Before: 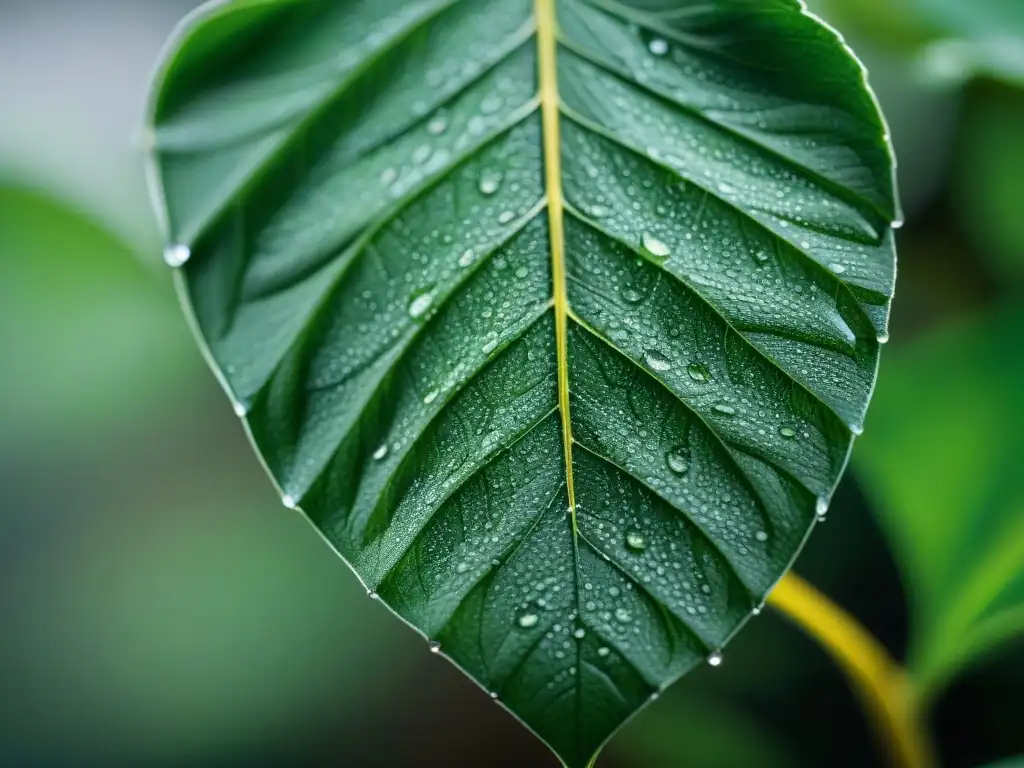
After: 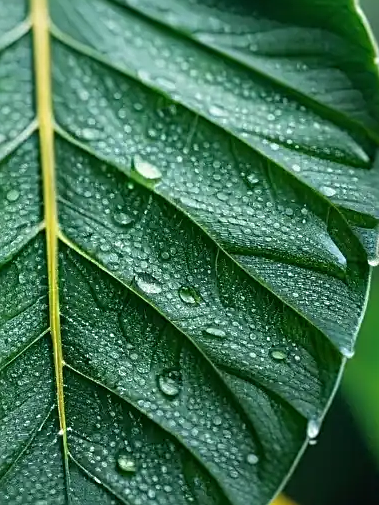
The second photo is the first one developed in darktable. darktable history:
crop and rotate: left 49.782%, top 10.1%, right 13.184%, bottom 24.117%
sharpen: on, module defaults
